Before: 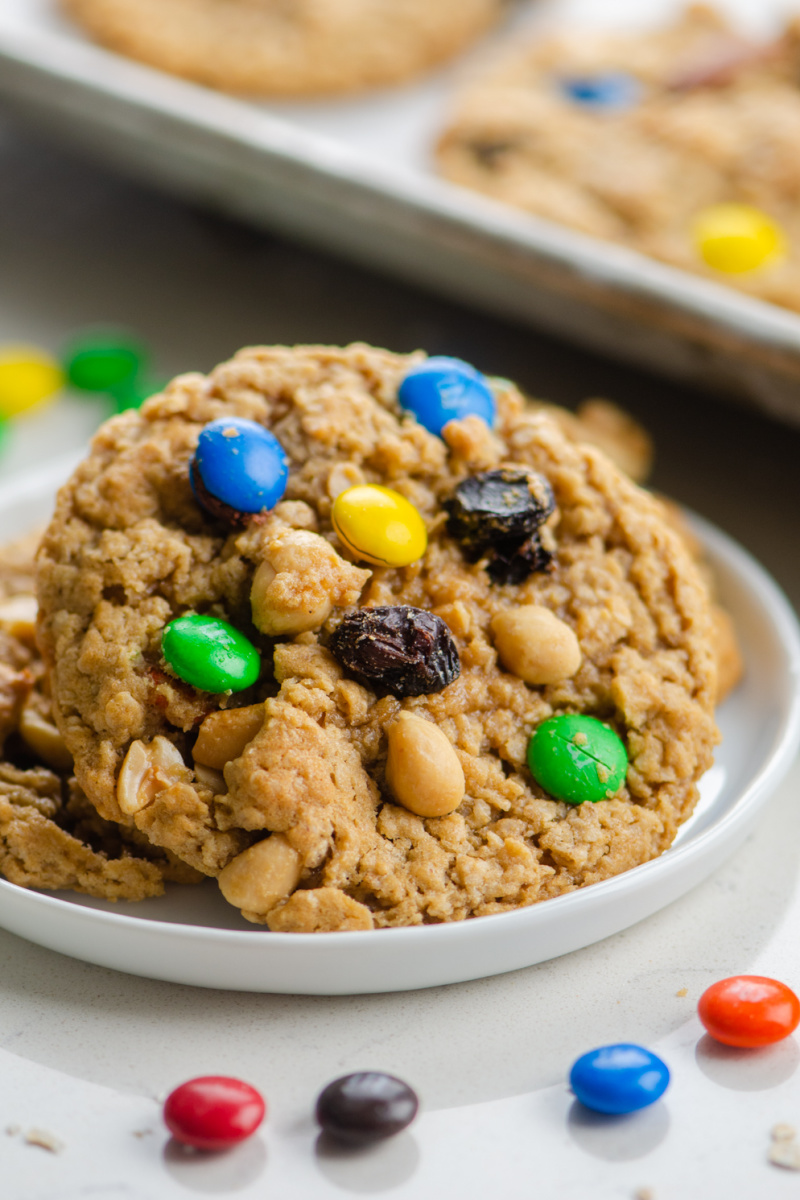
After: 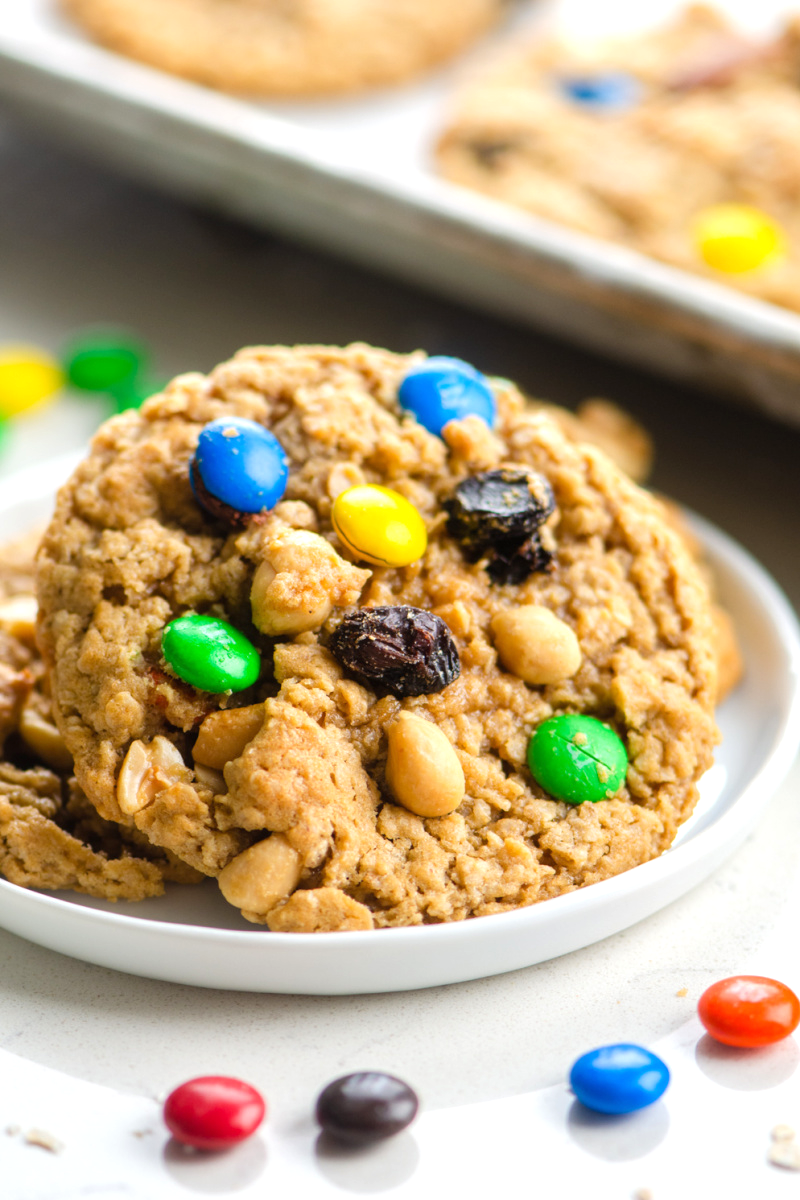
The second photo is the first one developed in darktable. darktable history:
exposure: exposure 0.515 EV, compensate exposure bias true, compensate highlight preservation false
